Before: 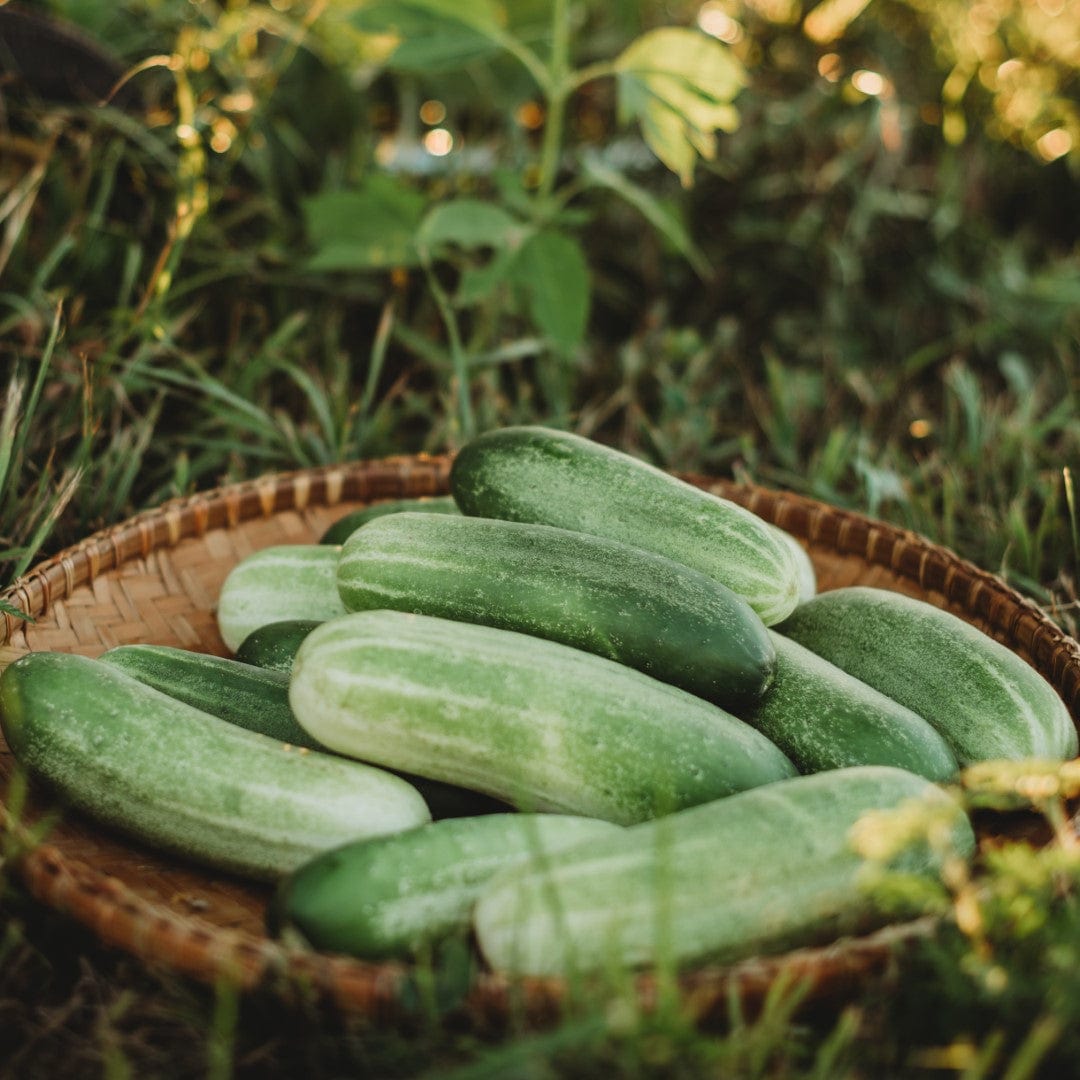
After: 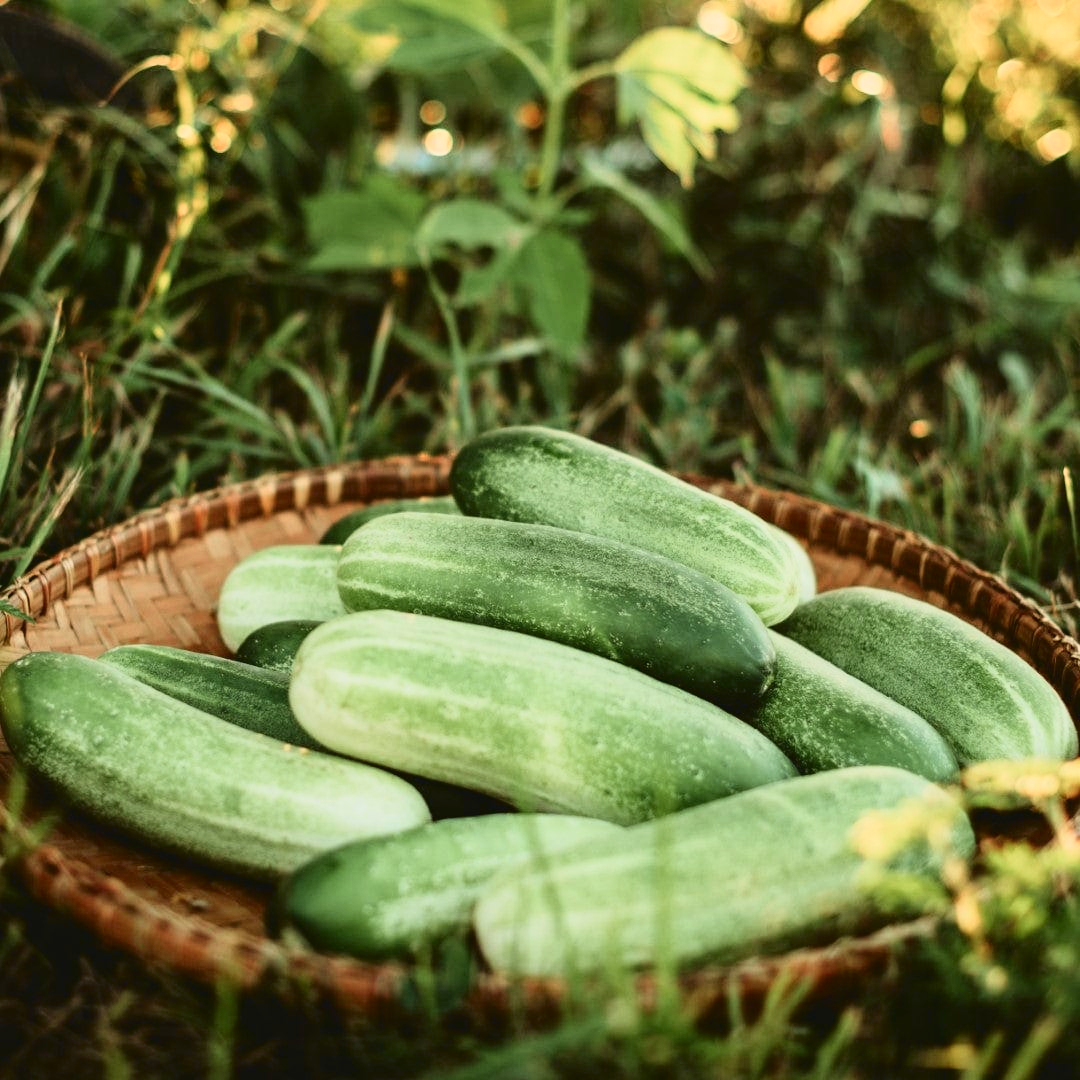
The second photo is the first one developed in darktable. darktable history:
tone curve: curves: ch0 [(0.003, 0.032) (0.037, 0.037) (0.149, 0.117) (0.297, 0.318) (0.41, 0.48) (0.541, 0.649) (0.722, 0.857) (0.875, 0.946) (1, 0.98)]; ch1 [(0, 0) (0.305, 0.325) (0.453, 0.437) (0.482, 0.474) (0.501, 0.498) (0.506, 0.503) (0.559, 0.576) (0.6, 0.635) (0.656, 0.707) (1, 1)]; ch2 [(0, 0) (0.323, 0.277) (0.408, 0.399) (0.45, 0.48) (0.499, 0.502) (0.515, 0.532) (0.573, 0.602) (0.653, 0.675) (0.75, 0.756) (1, 1)], color space Lab, independent channels, preserve colors none
